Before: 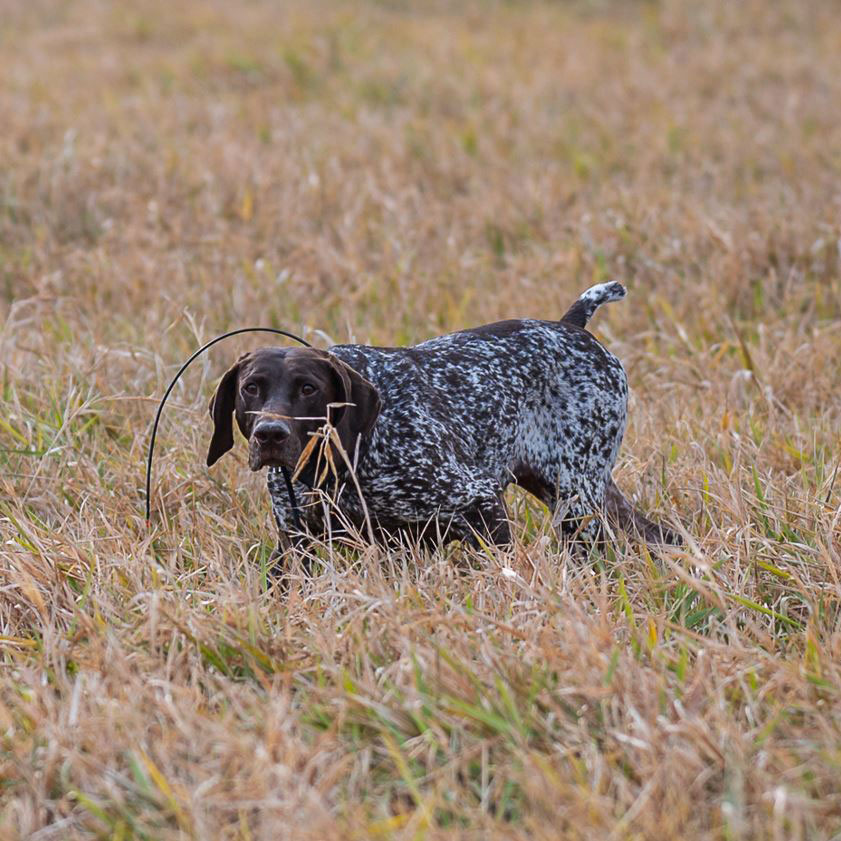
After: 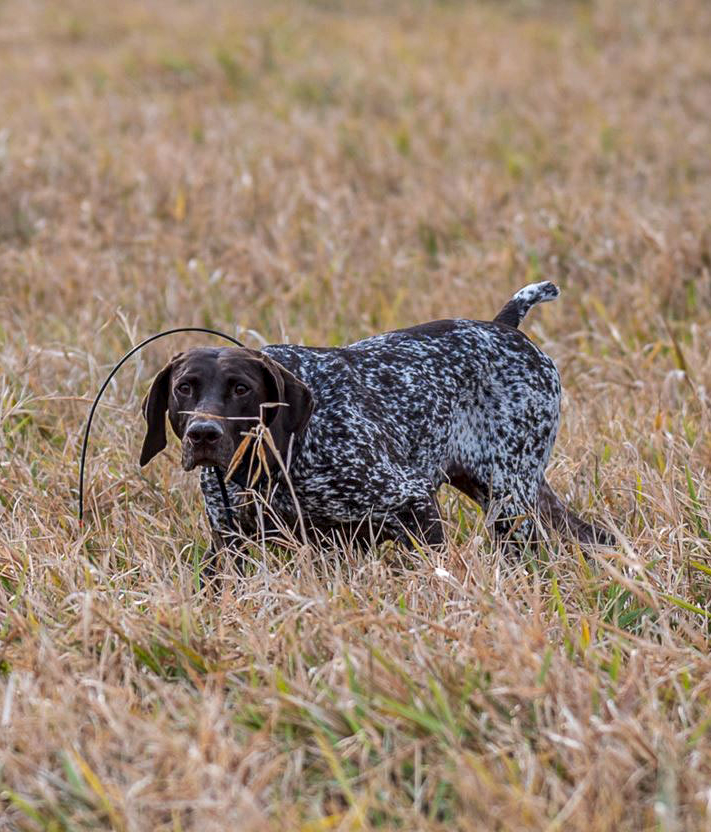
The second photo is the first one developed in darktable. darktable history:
crop: left 8.026%, right 7.374%
local contrast: on, module defaults
